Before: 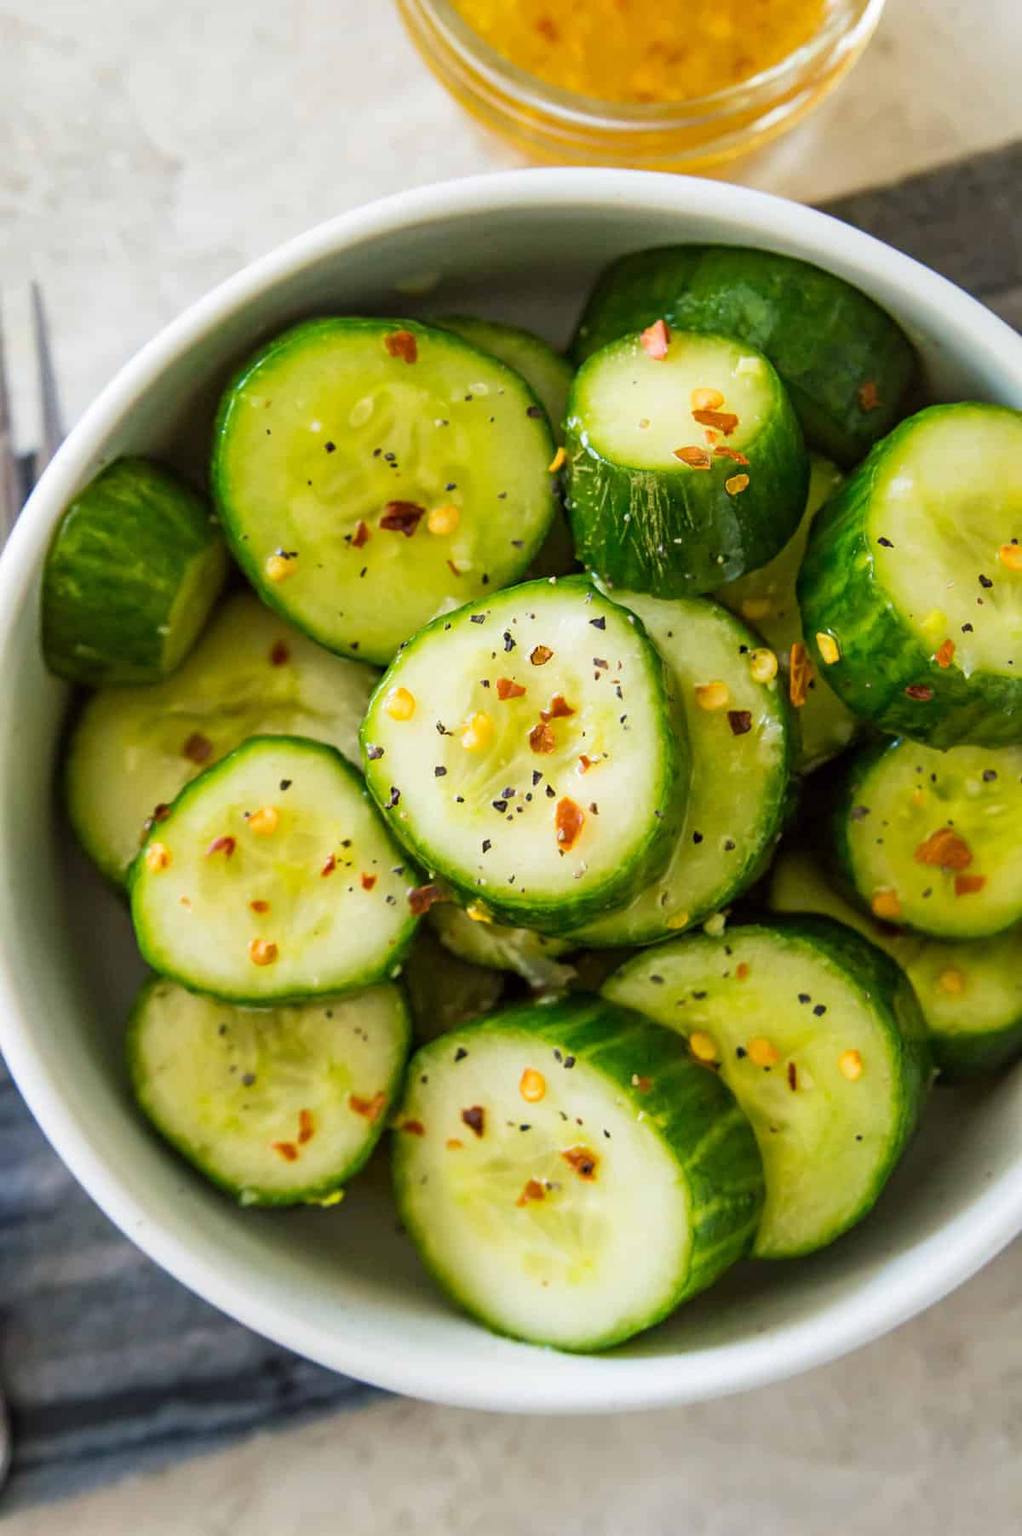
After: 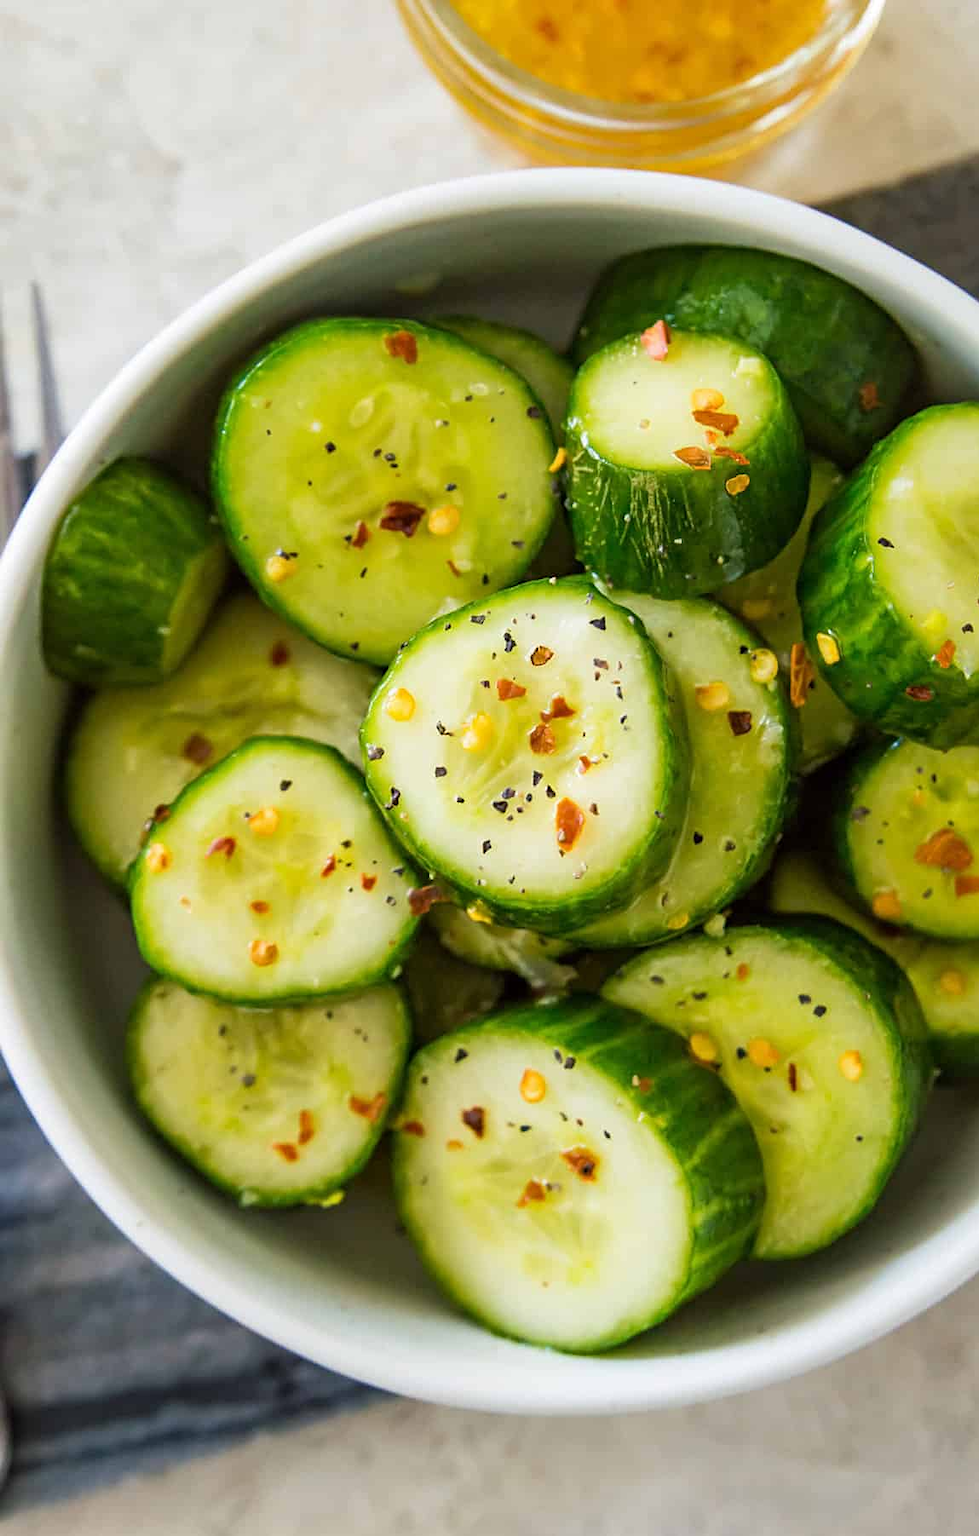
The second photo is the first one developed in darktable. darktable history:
crop: right 4.166%, bottom 0.025%
sharpen: amount 0.217
